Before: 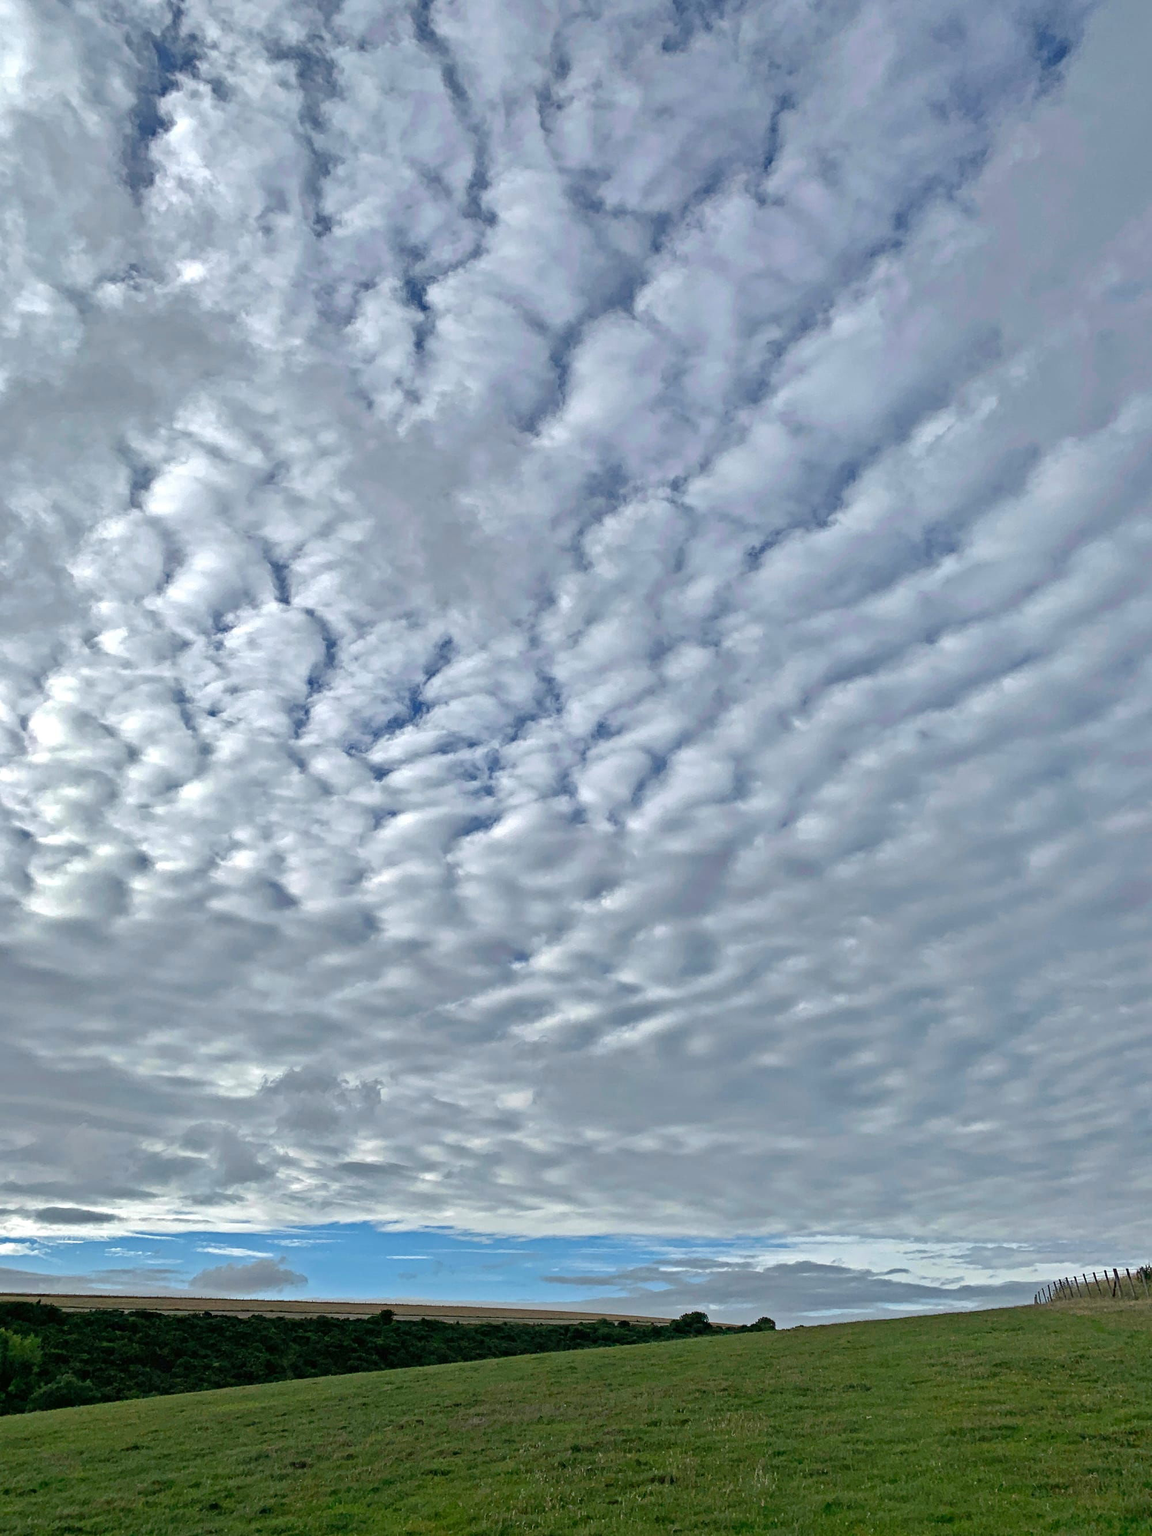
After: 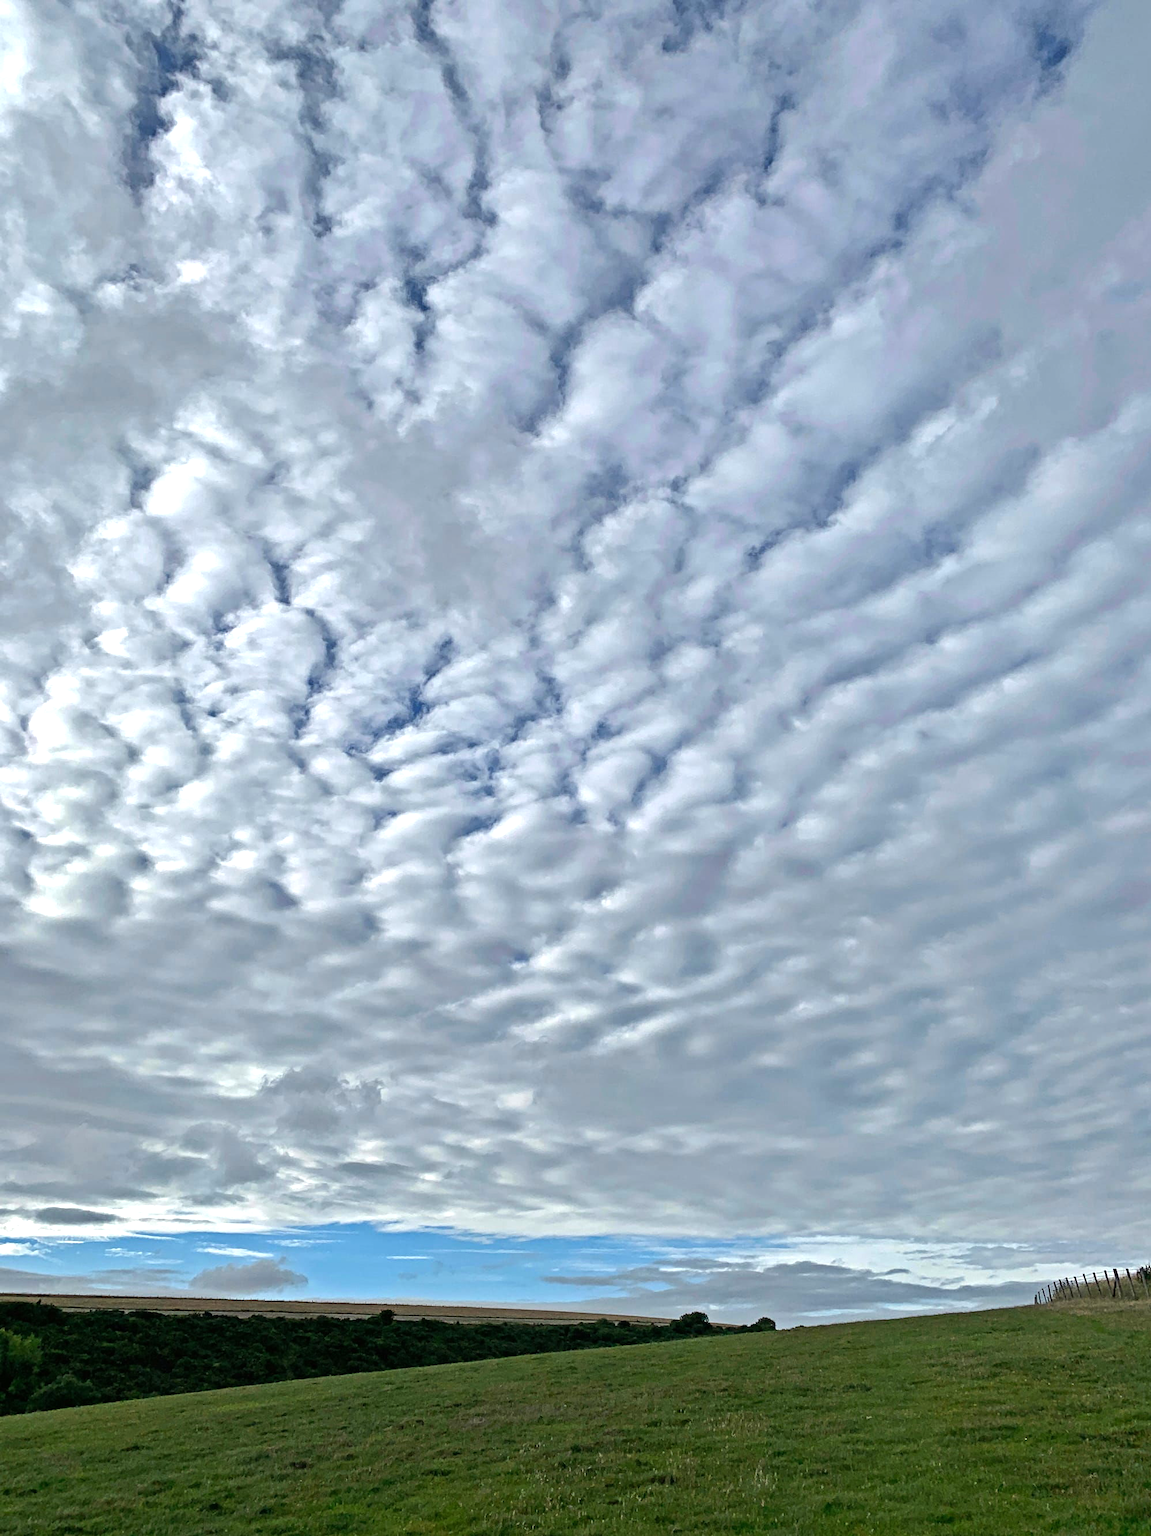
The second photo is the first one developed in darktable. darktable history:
tone equalizer: -8 EV -0.379 EV, -7 EV -0.379 EV, -6 EV -0.304 EV, -5 EV -0.226 EV, -3 EV 0.251 EV, -2 EV 0.314 EV, -1 EV 0.37 EV, +0 EV 0.424 EV, edges refinement/feathering 500, mask exposure compensation -1.57 EV, preserve details no
